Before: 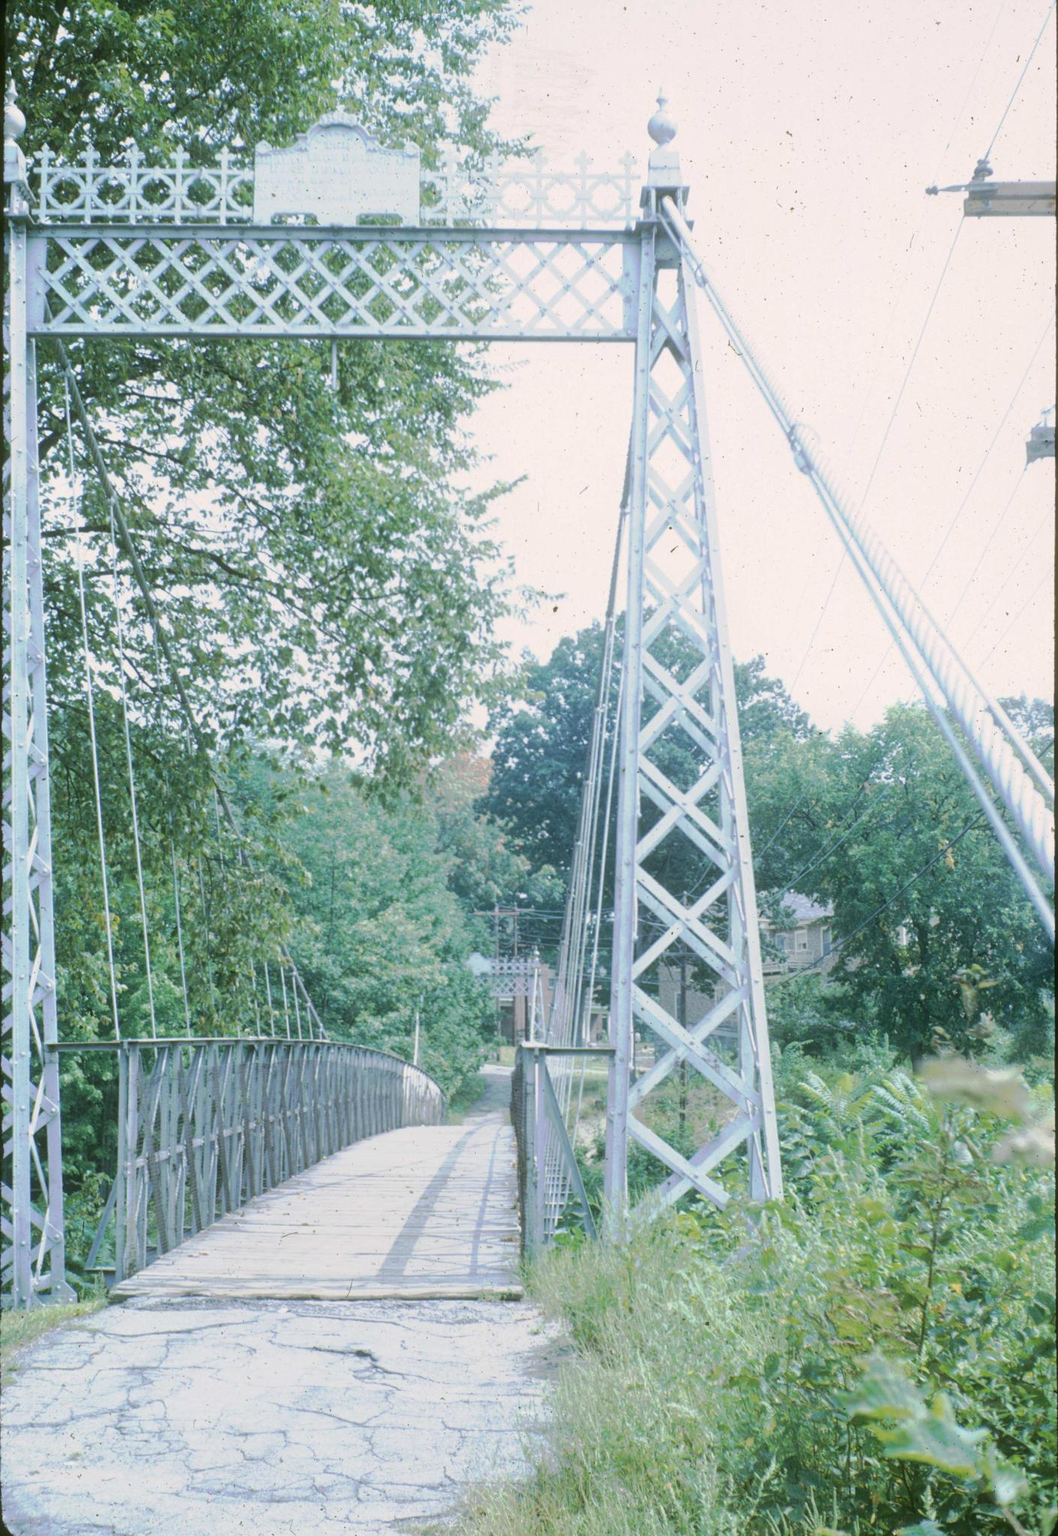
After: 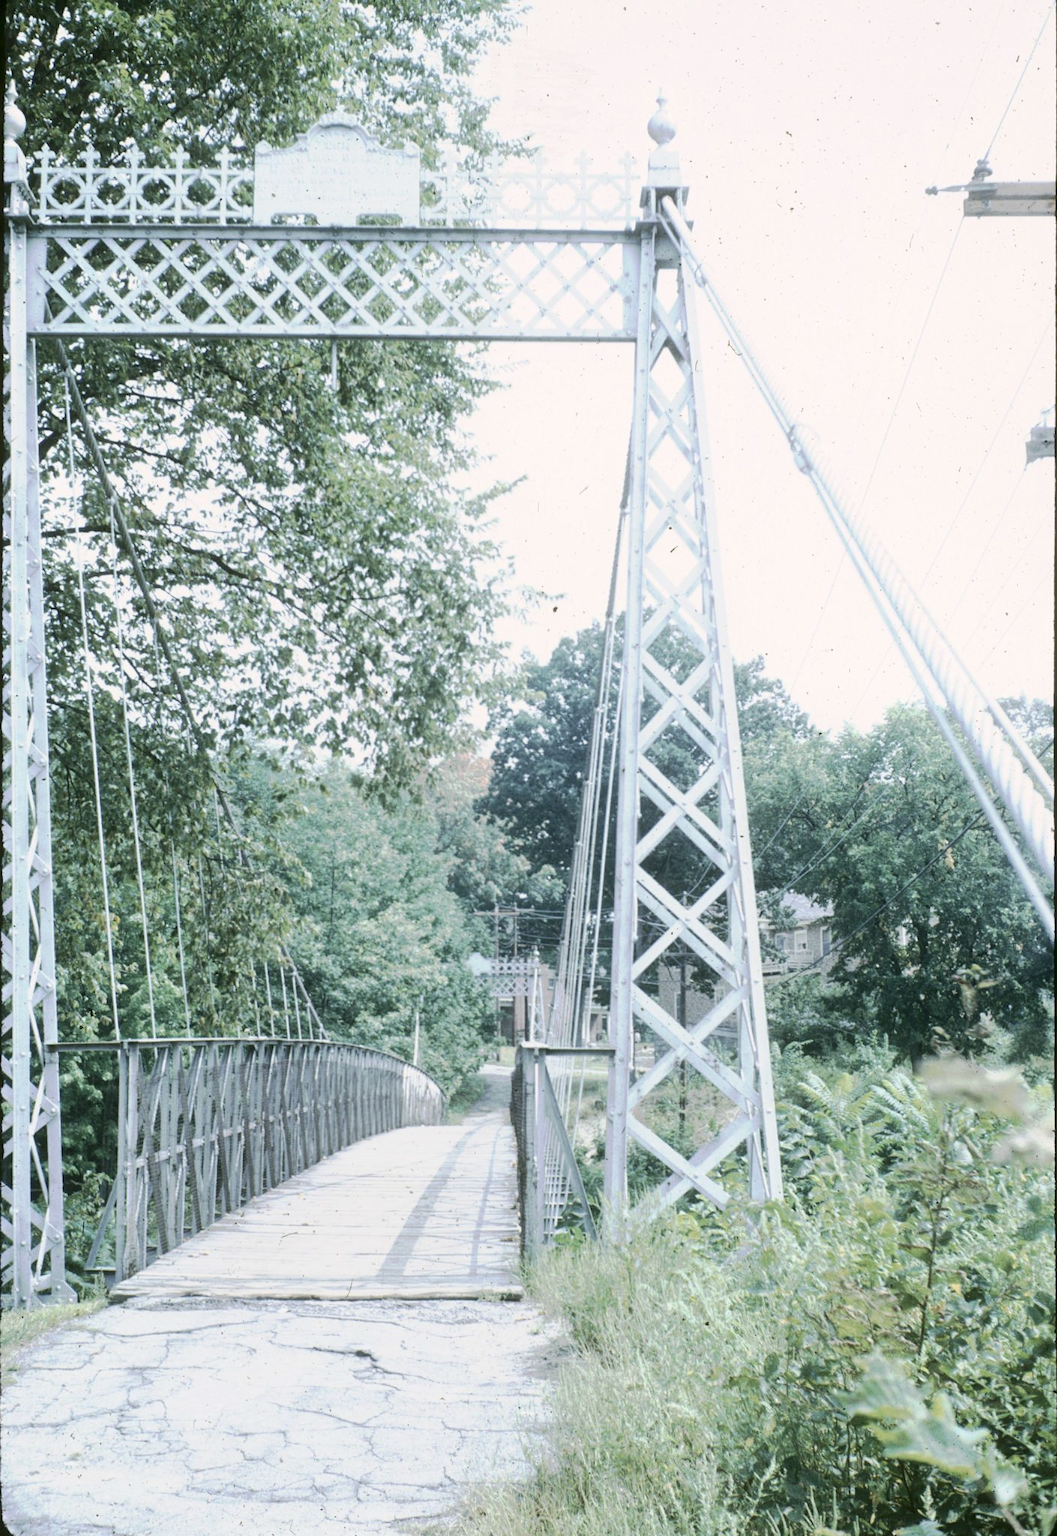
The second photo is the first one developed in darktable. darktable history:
contrast brightness saturation: contrast 0.245, saturation -0.321
